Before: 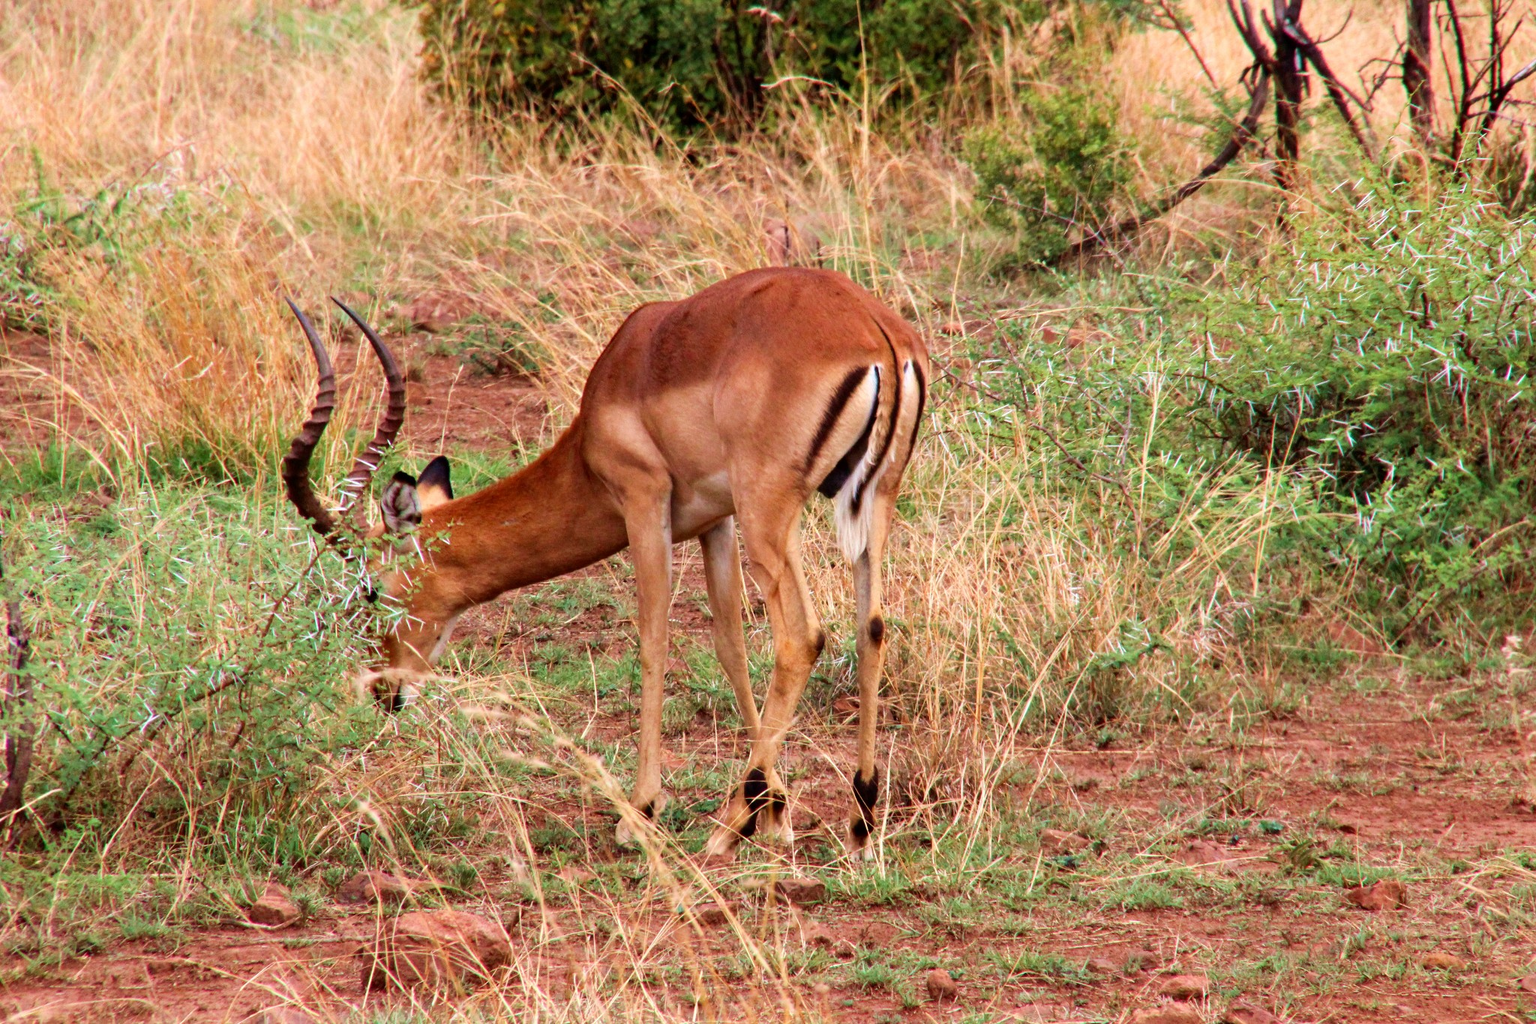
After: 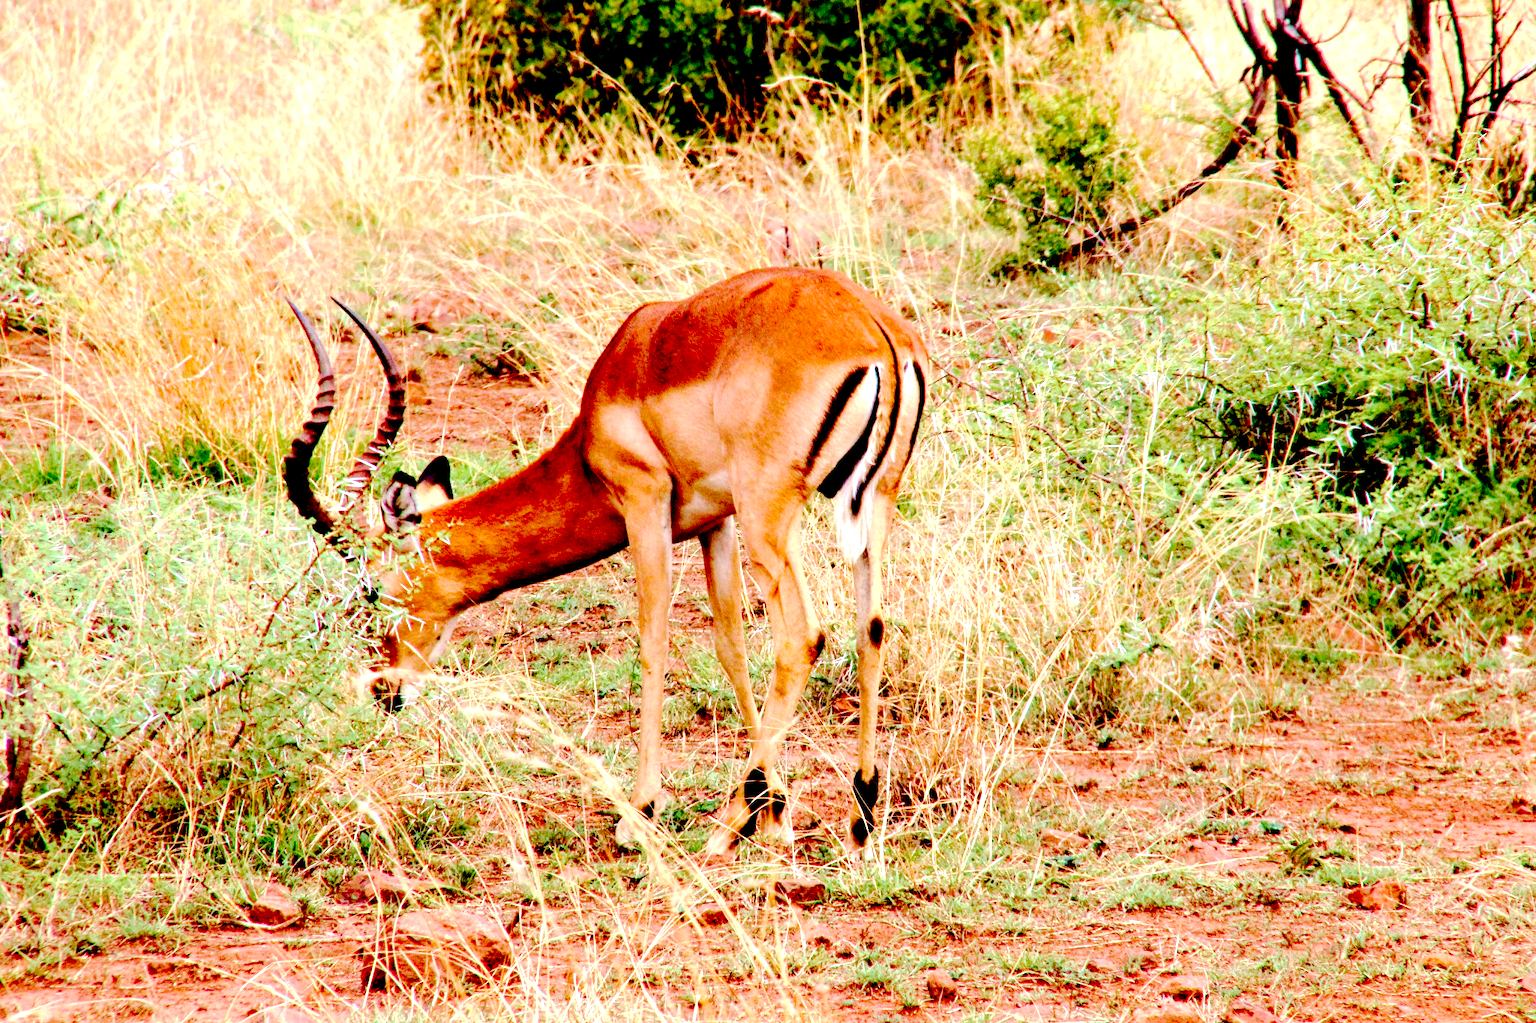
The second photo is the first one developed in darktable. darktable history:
tone curve: curves: ch0 [(0, 0) (0.003, 0.031) (0.011, 0.033) (0.025, 0.038) (0.044, 0.049) (0.069, 0.059) (0.1, 0.071) (0.136, 0.093) (0.177, 0.142) (0.224, 0.204) (0.277, 0.292) (0.335, 0.387) (0.399, 0.484) (0.468, 0.567) (0.543, 0.643) (0.623, 0.712) (0.709, 0.776) (0.801, 0.837) (0.898, 0.903) (1, 1)], preserve colors none
exposure: black level correction 0.035, exposure 0.9 EV, compensate highlight preservation false
